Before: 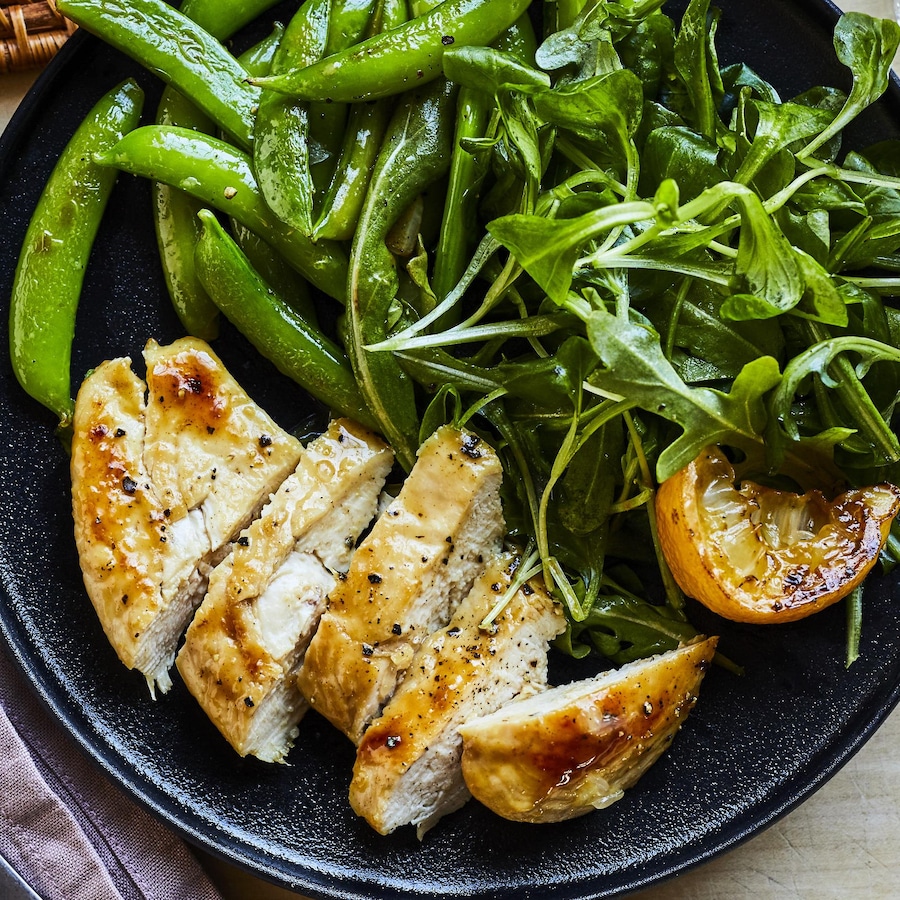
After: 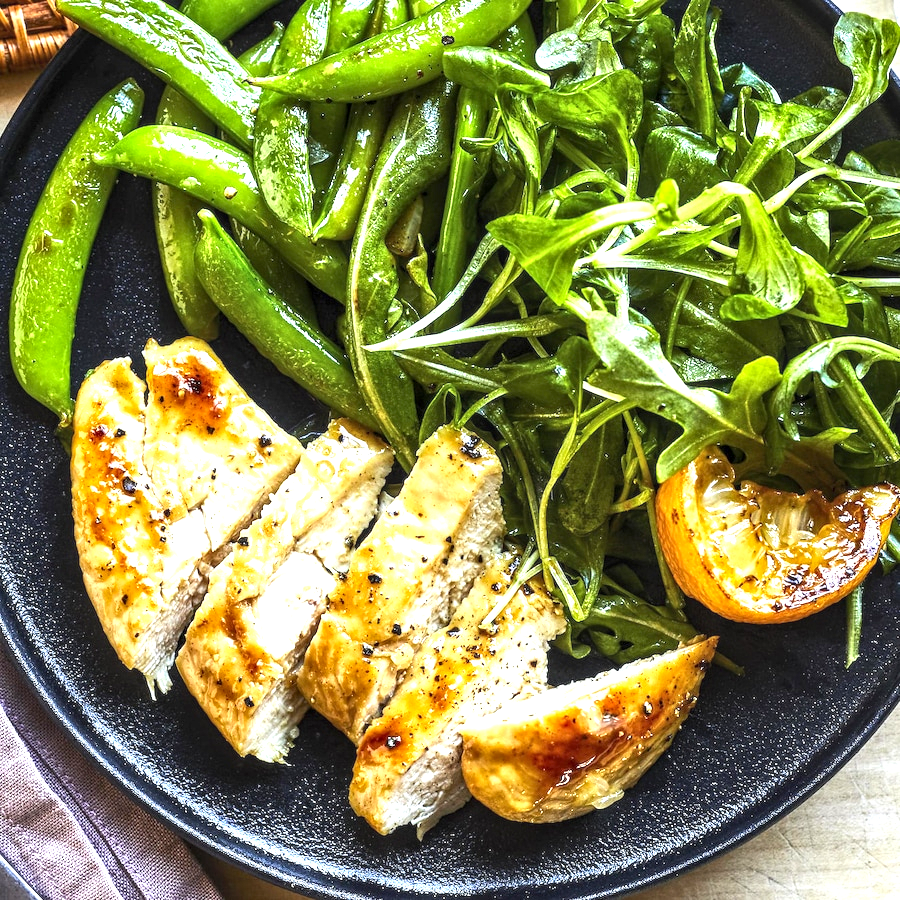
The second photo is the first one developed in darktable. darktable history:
local contrast: on, module defaults
exposure: exposure 1.218 EV, compensate highlight preservation false
